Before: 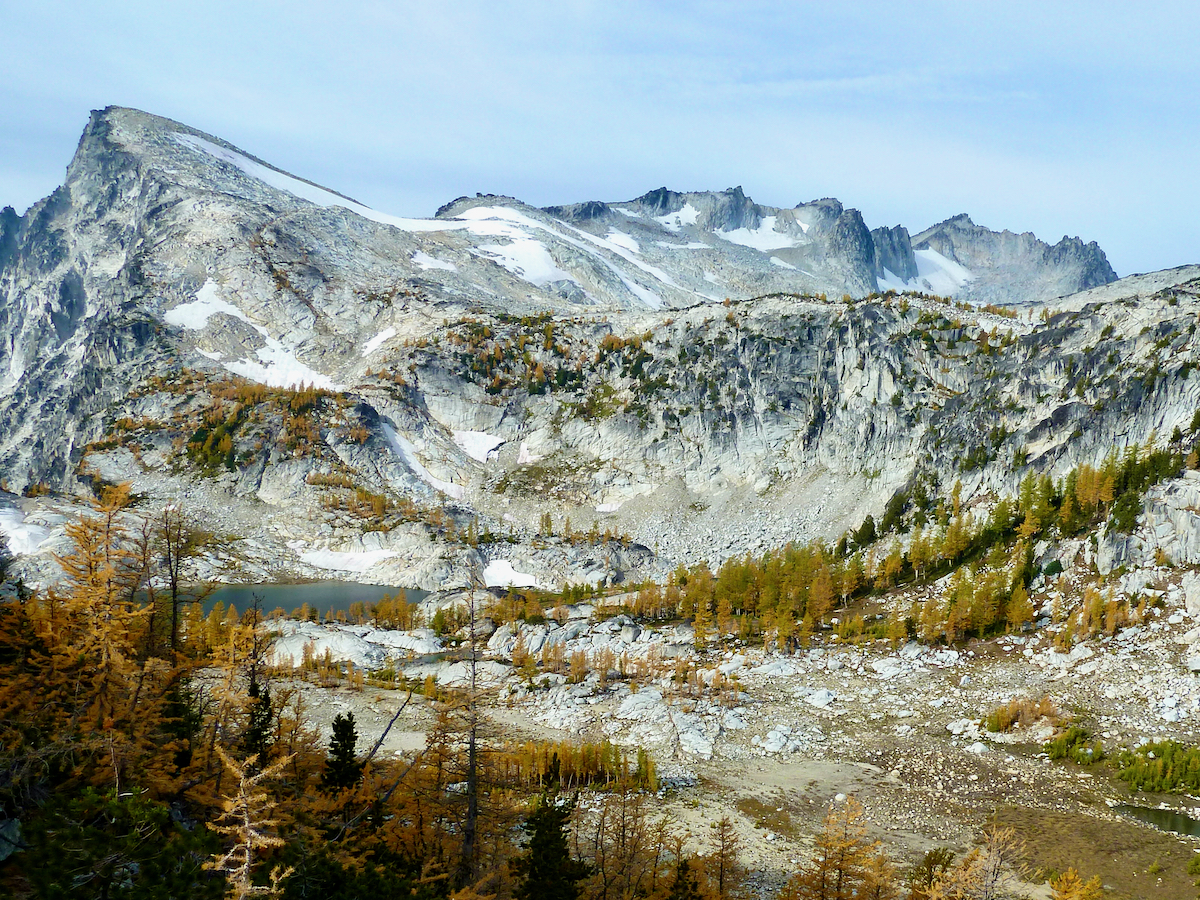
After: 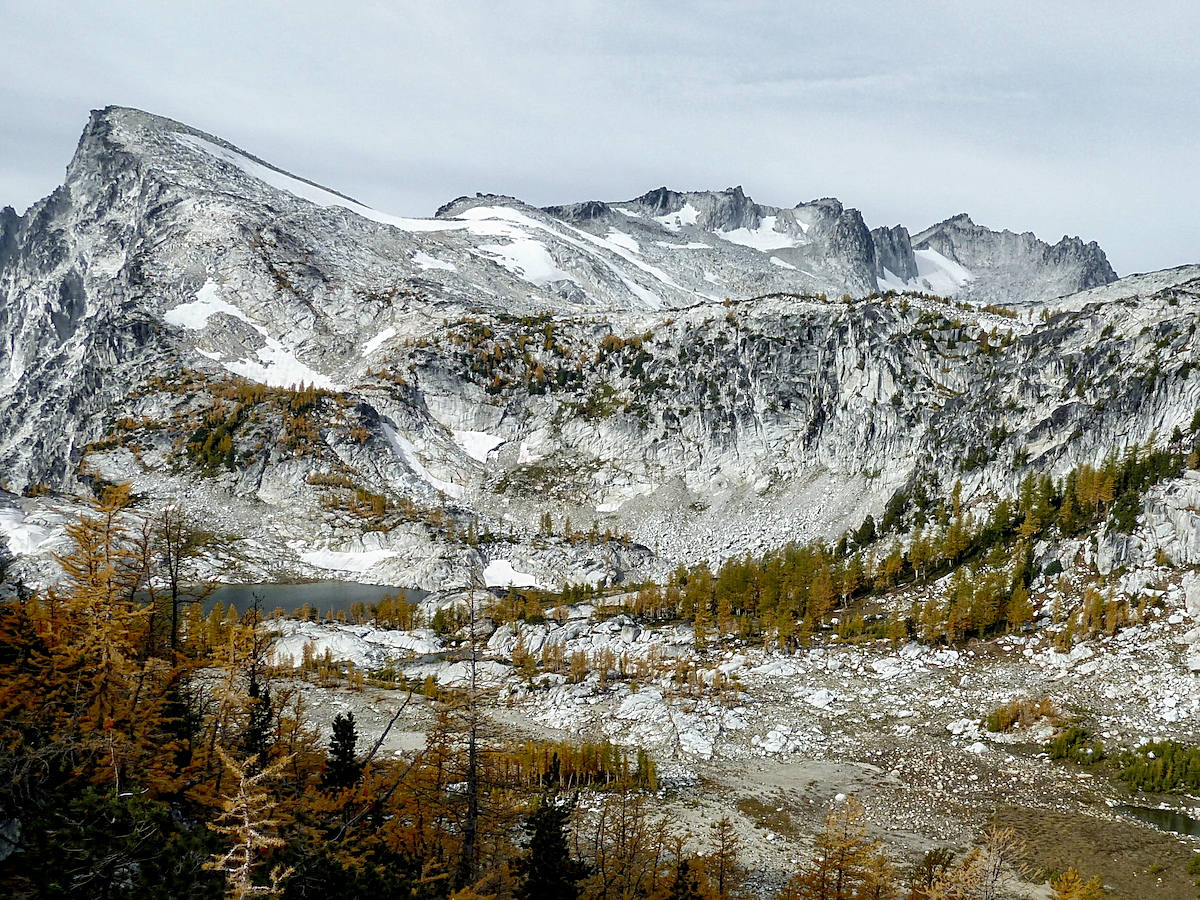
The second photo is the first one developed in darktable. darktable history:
sharpen: on, module defaults
exposure: compensate highlight preservation false
local contrast: on, module defaults
color zones: curves: ch0 [(0, 0.48) (0.209, 0.398) (0.305, 0.332) (0.429, 0.493) (0.571, 0.5) (0.714, 0.5) (0.857, 0.5) (1, 0.48)]; ch1 [(0, 0.736) (0.143, 0.625) (0.225, 0.371) (0.429, 0.256) (0.571, 0.241) (0.714, 0.213) (0.857, 0.48) (1, 0.736)]; ch2 [(0, 0.448) (0.143, 0.498) (0.286, 0.5) (0.429, 0.5) (0.571, 0.5) (0.714, 0.5) (0.857, 0.5) (1, 0.448)]
